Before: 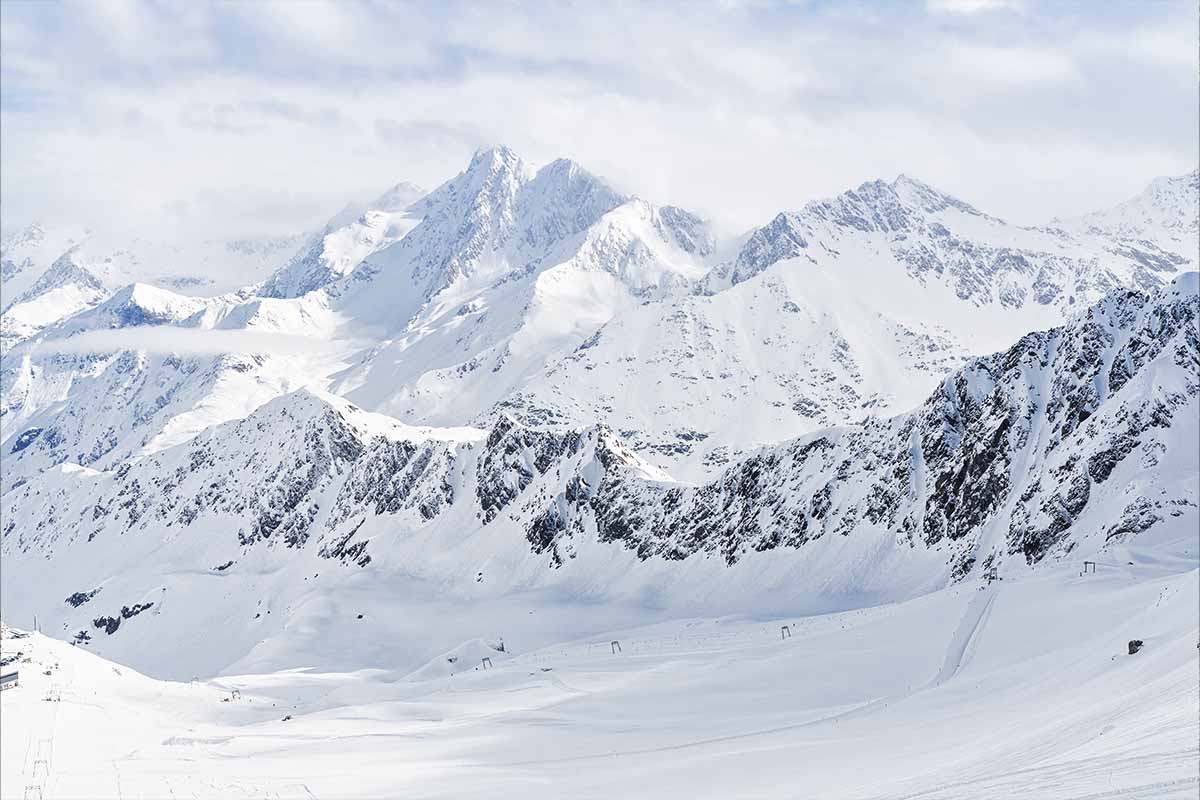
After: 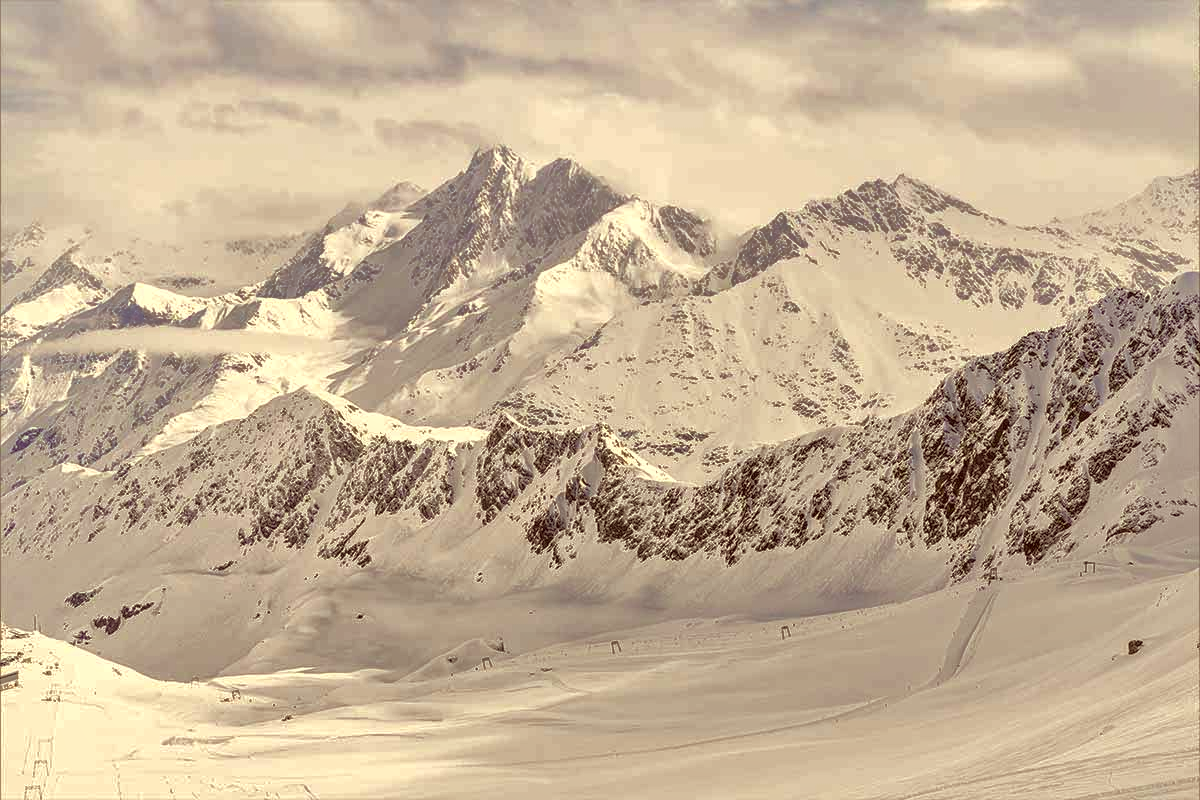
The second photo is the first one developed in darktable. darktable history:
shadows and highlights: shadows 39.54, highlights -59.76
color correction: highlights a* 1.22, highlights b* 24.56, shadows a* 15.84, shadows b* 25.02
local contrast: on, module defaults
